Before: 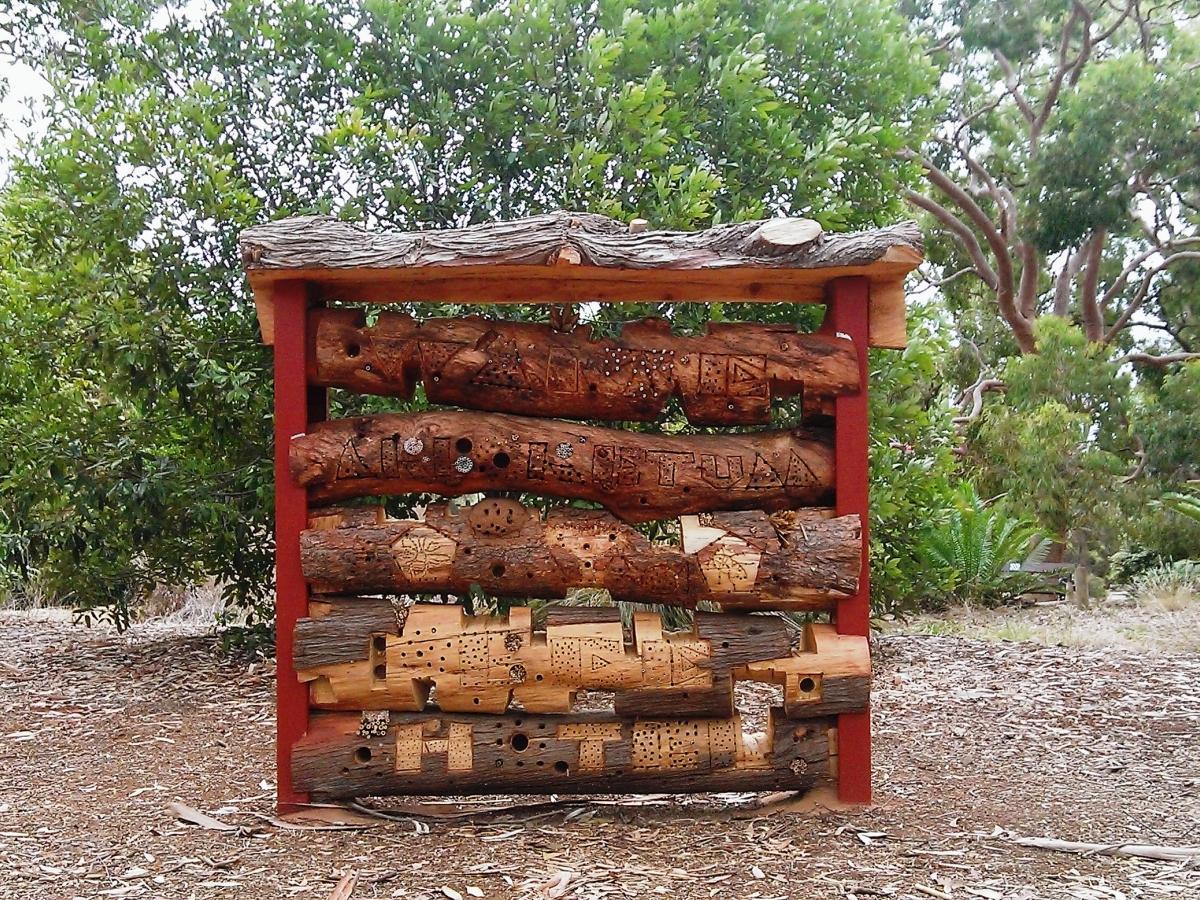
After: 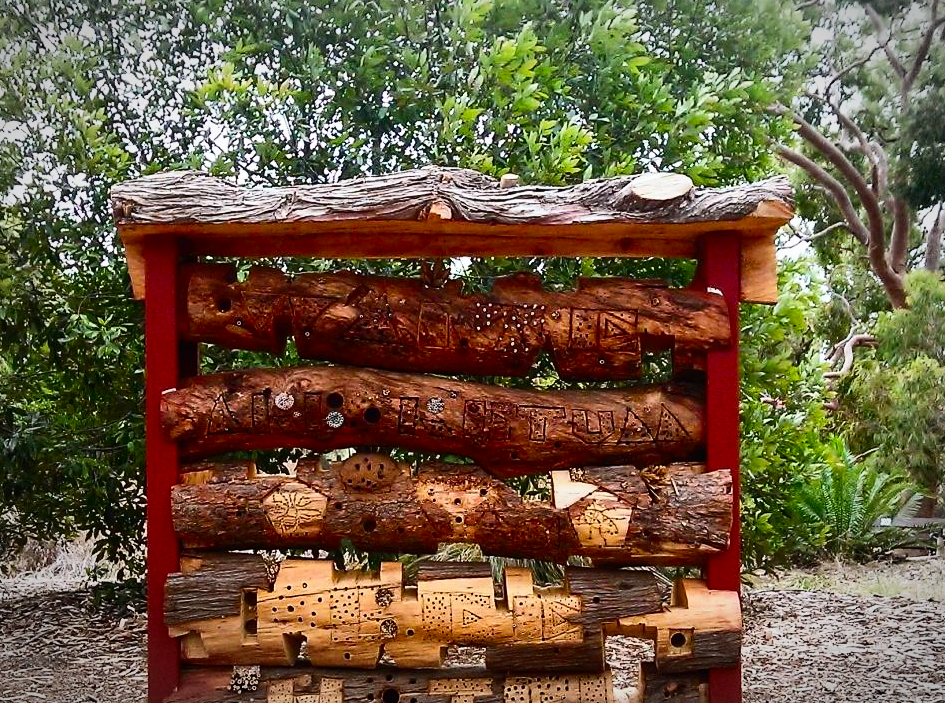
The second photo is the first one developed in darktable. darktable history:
color balance rgb: perceptual saturation grading › global saturation 20%, global vibrance 20%
vignetting: automatic ratio true
crop and rotate: left 10.77%, top 5.1%, right 10.41%, bottom 16.76%
contrast brightness saturation: contrast 0.28
